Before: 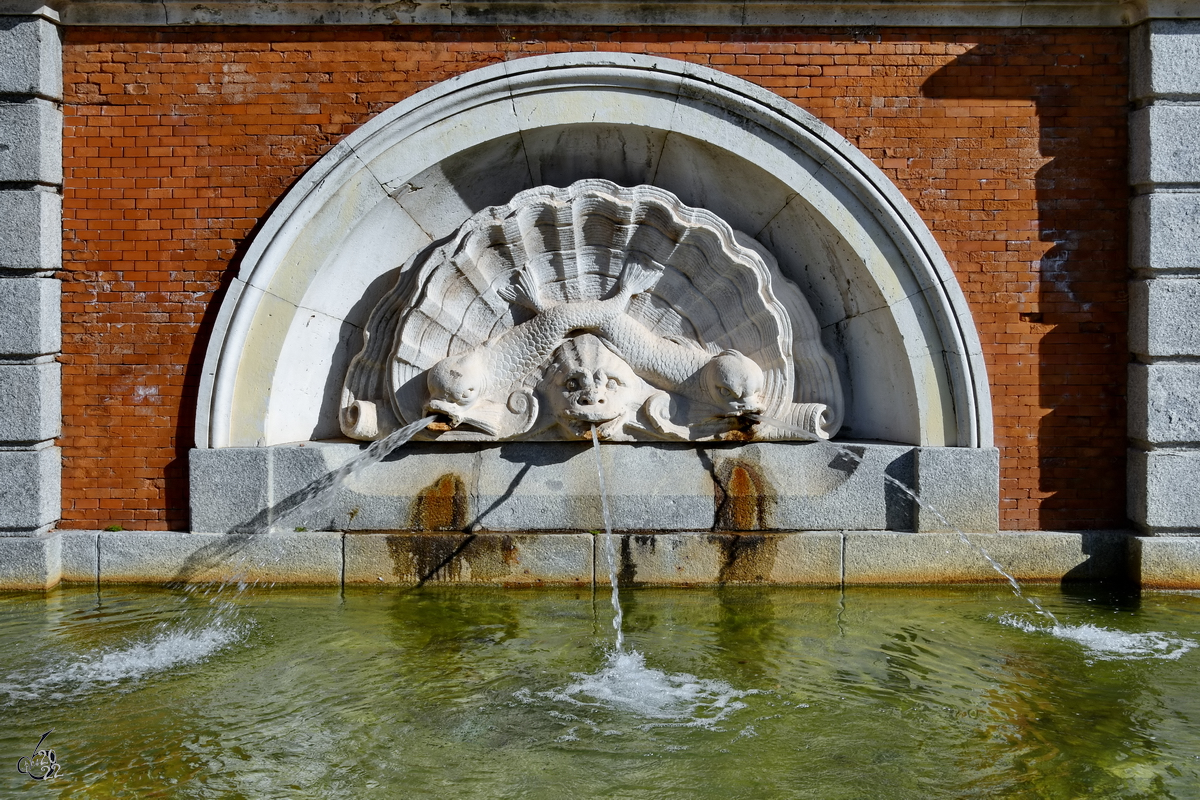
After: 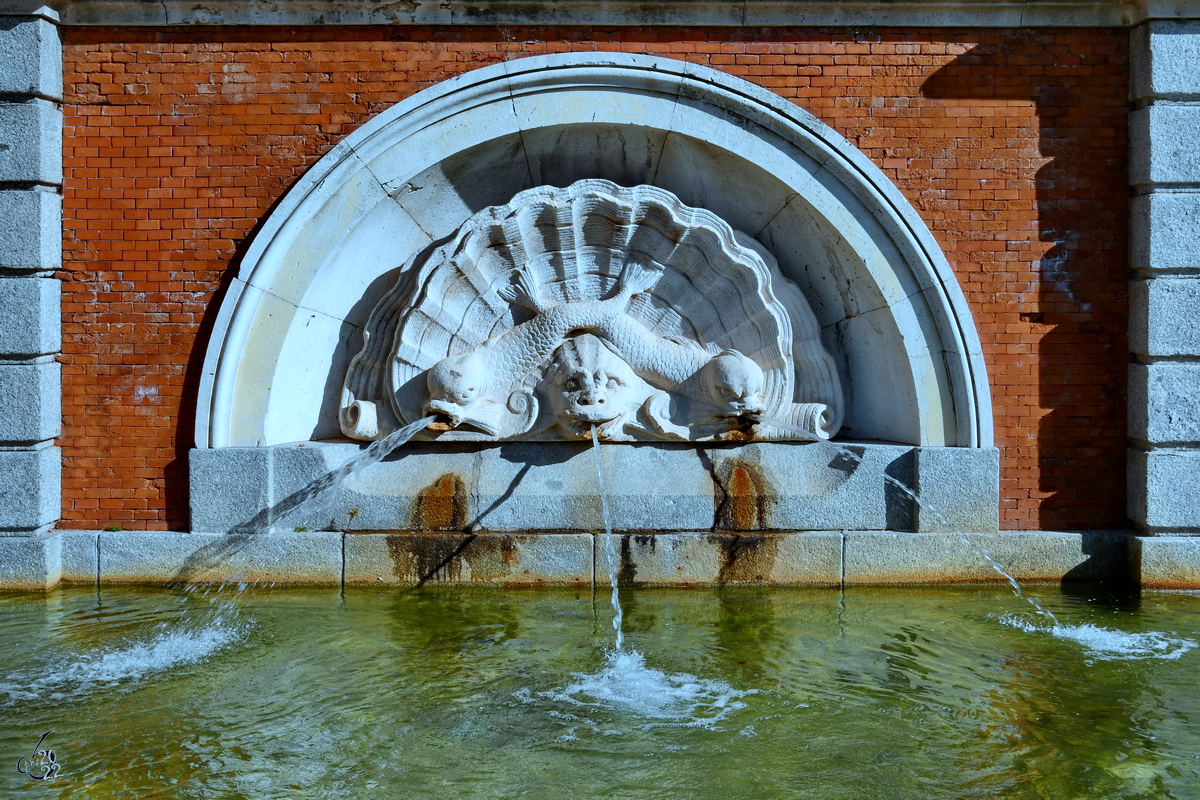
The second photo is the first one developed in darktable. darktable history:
contrast brightness saturation: contrast 0.038, saturation 0.164
color correction: highlights a* -9.84, highlights b* -21.97
